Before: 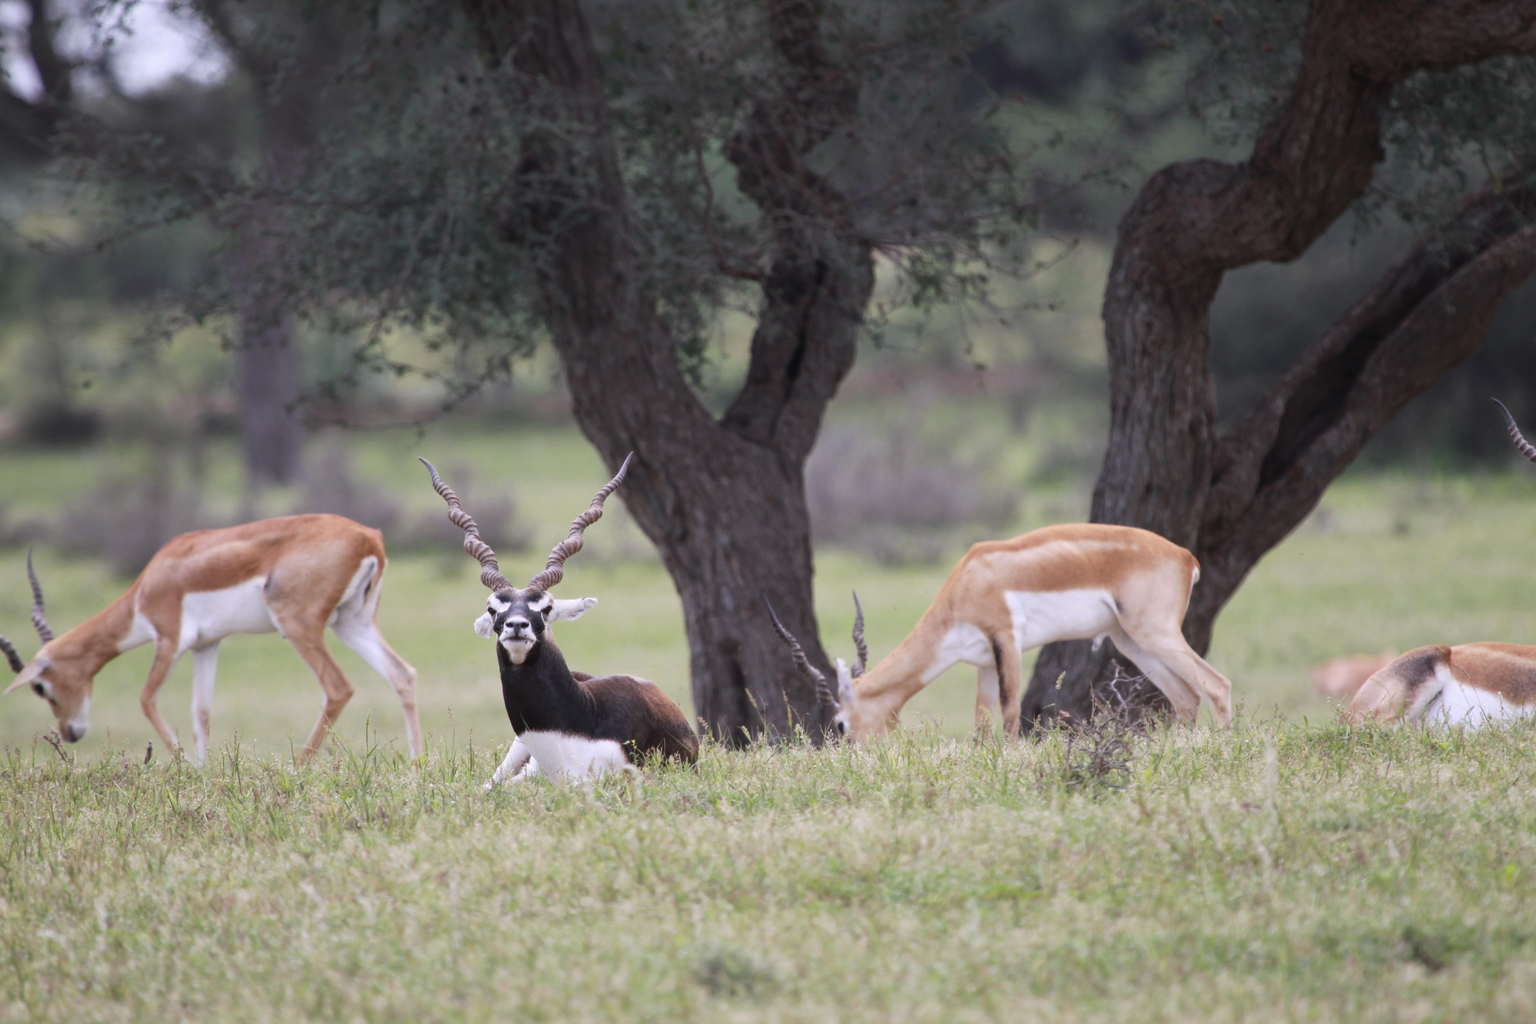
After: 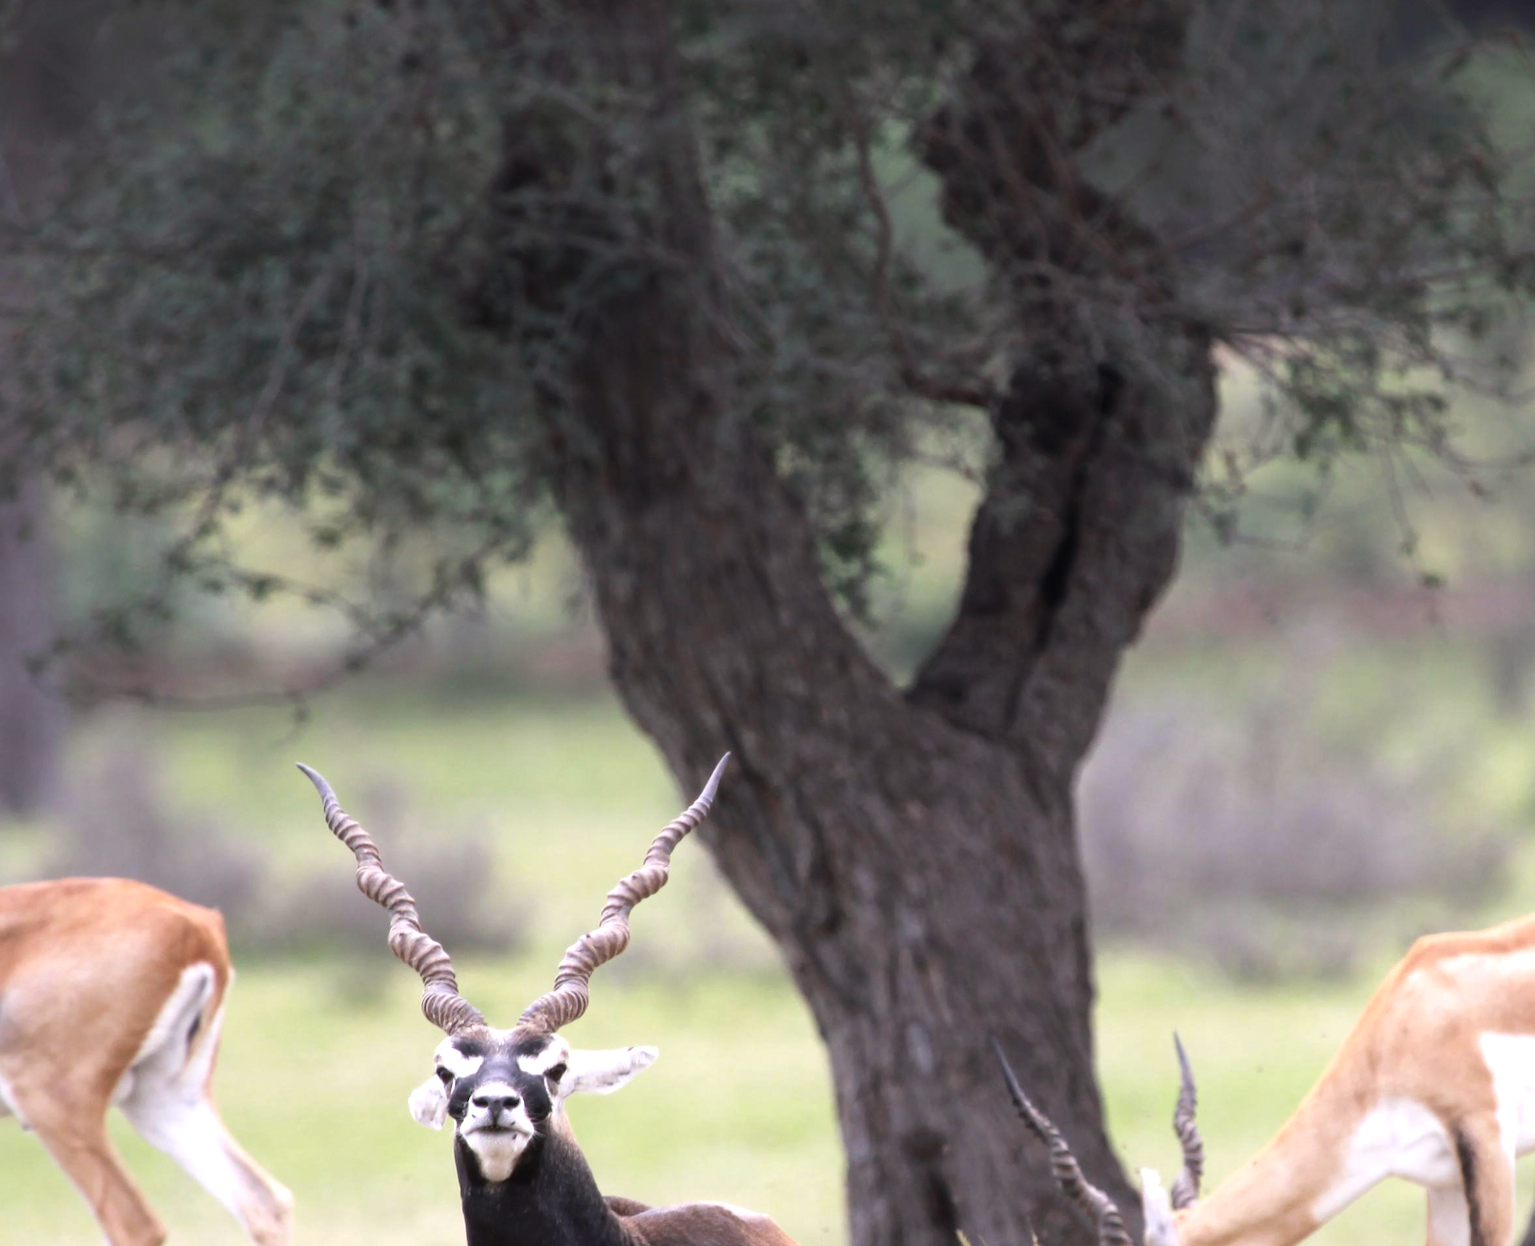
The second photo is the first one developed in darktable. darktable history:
crop: left 17.716%, top 7.786%, right 32.788%, bottom 31.94%
tone equalizer: -8 EV -0.781 EV, -7 EV -0.699 EV, -6 EV -0.595 EV, -5 EV -0.392 EV, -3 EV 0.385 EV, -2 EV 0.6 EV, -1 EV 0.697 EV, +0 EV 0.774 EV
color correction: highlights b* 2.92
